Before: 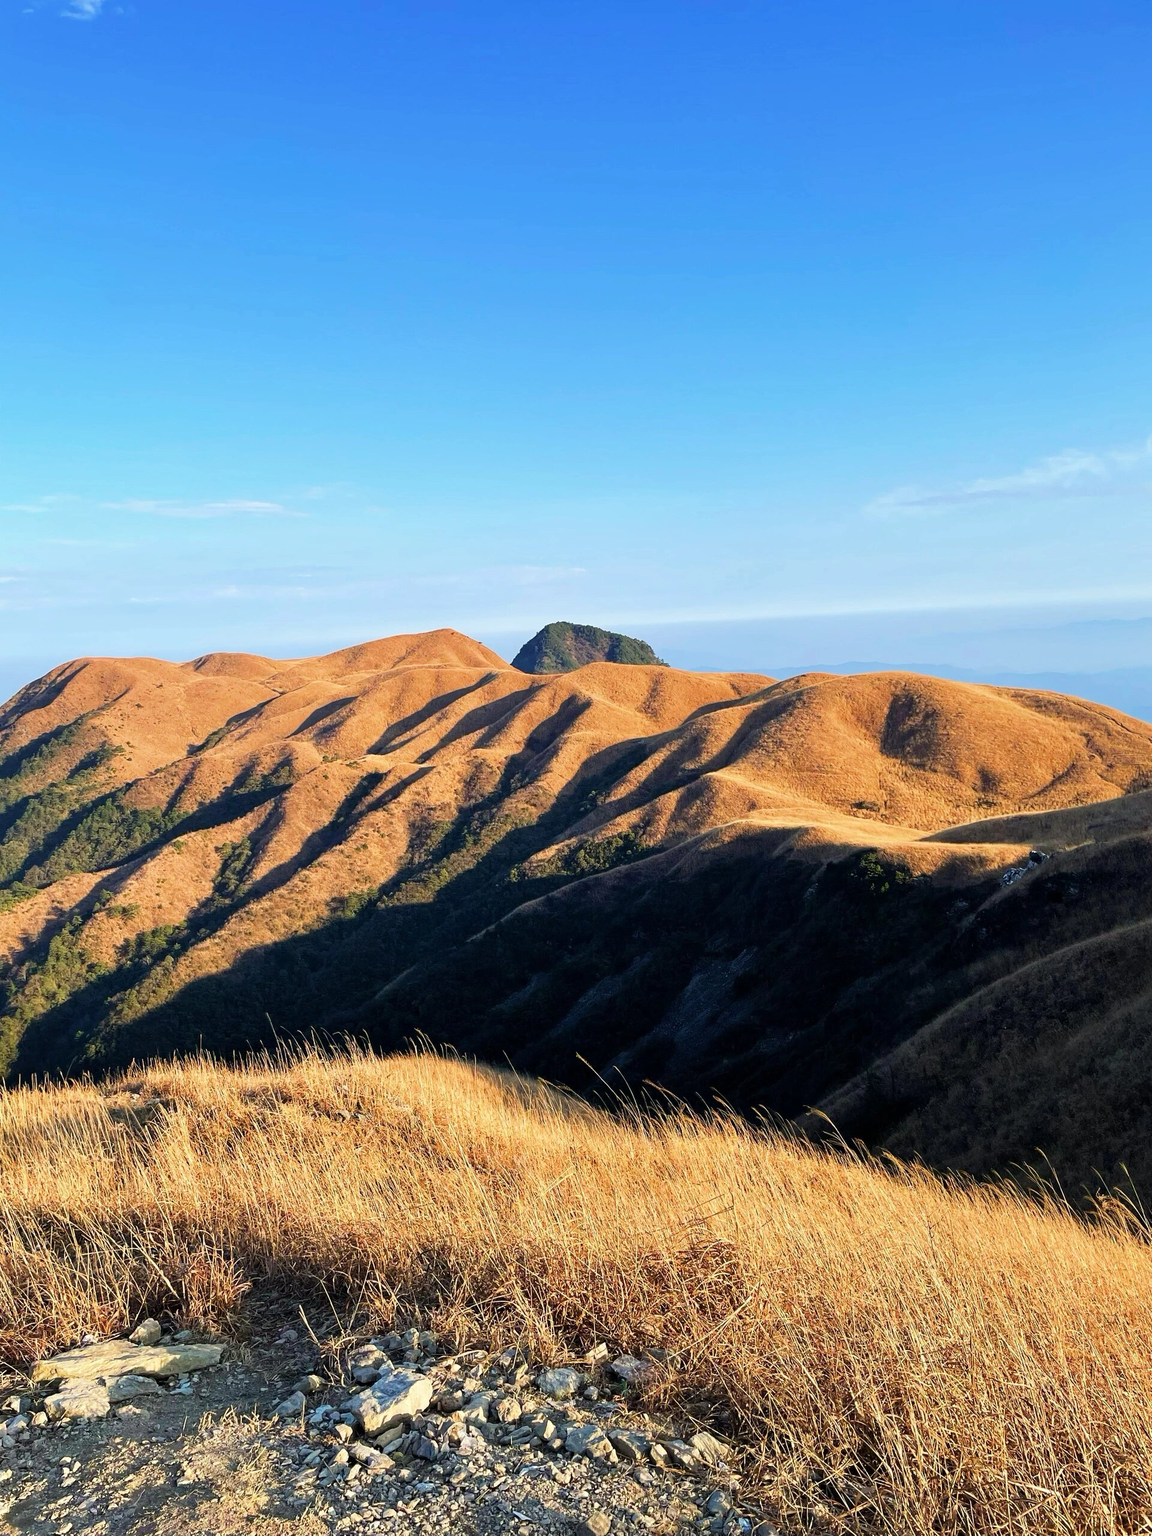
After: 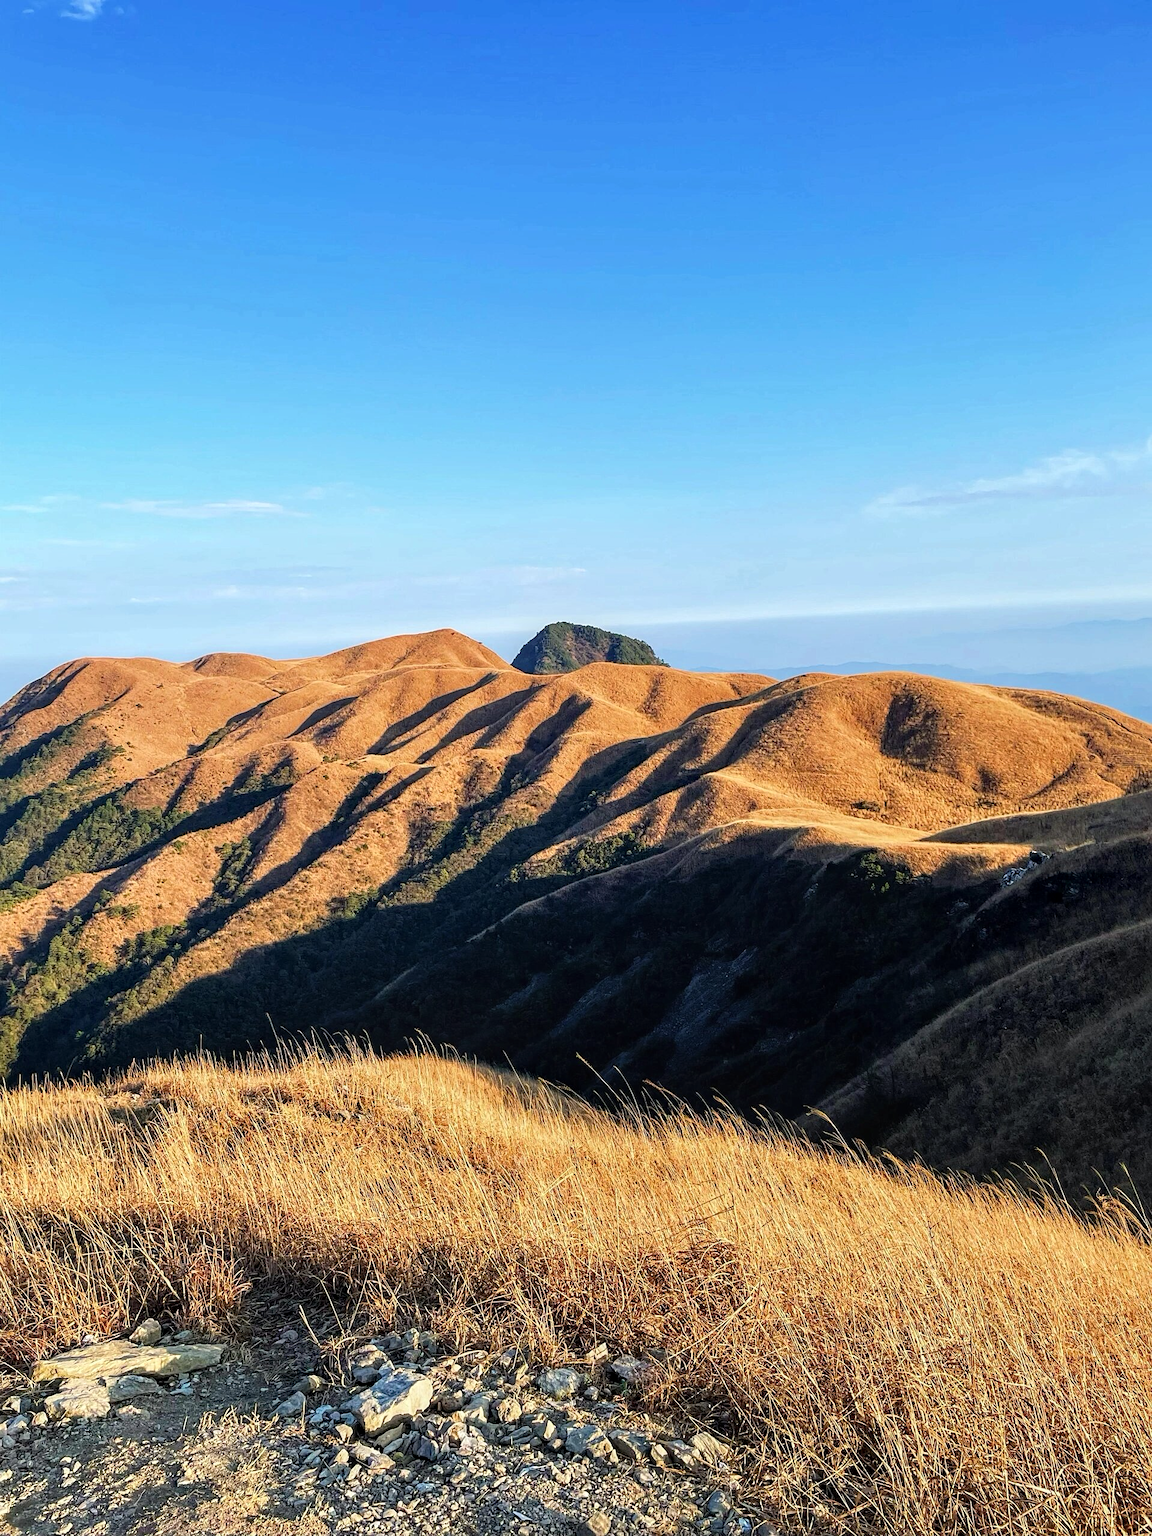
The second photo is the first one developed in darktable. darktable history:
sharpen: amount 0.202
local contrast: detail 130%
